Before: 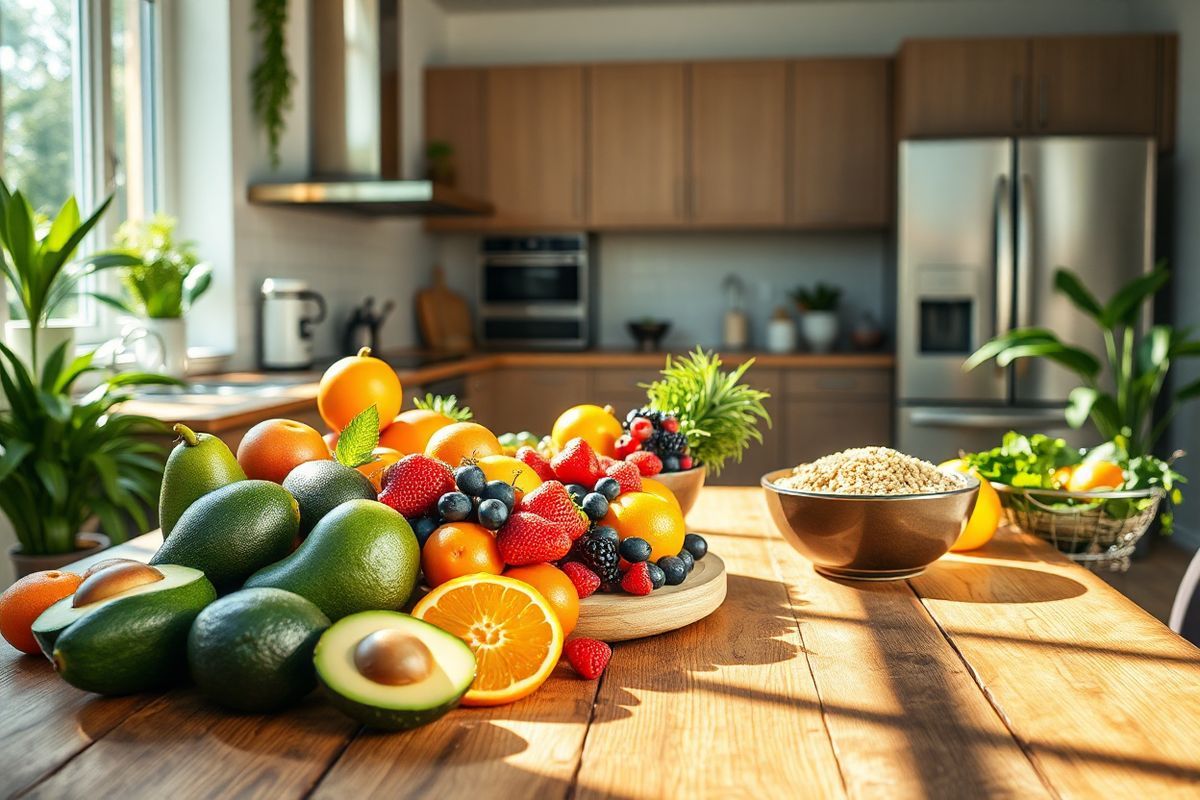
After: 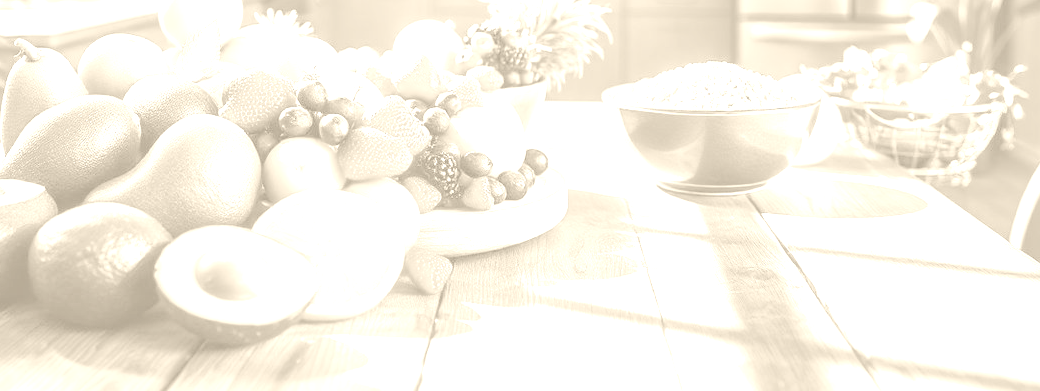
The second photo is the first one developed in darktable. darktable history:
exposure: black level correction 0, exposure 1.1 EV, compensate exposure bias true, compensate highlight preservation false
shadows and highlights: on, module defaults
colorize: hue 36°, saturation 71%, lightness 80.79%
crop and rotate: left 13.306%, top 48.129%, bottom 2.928%
